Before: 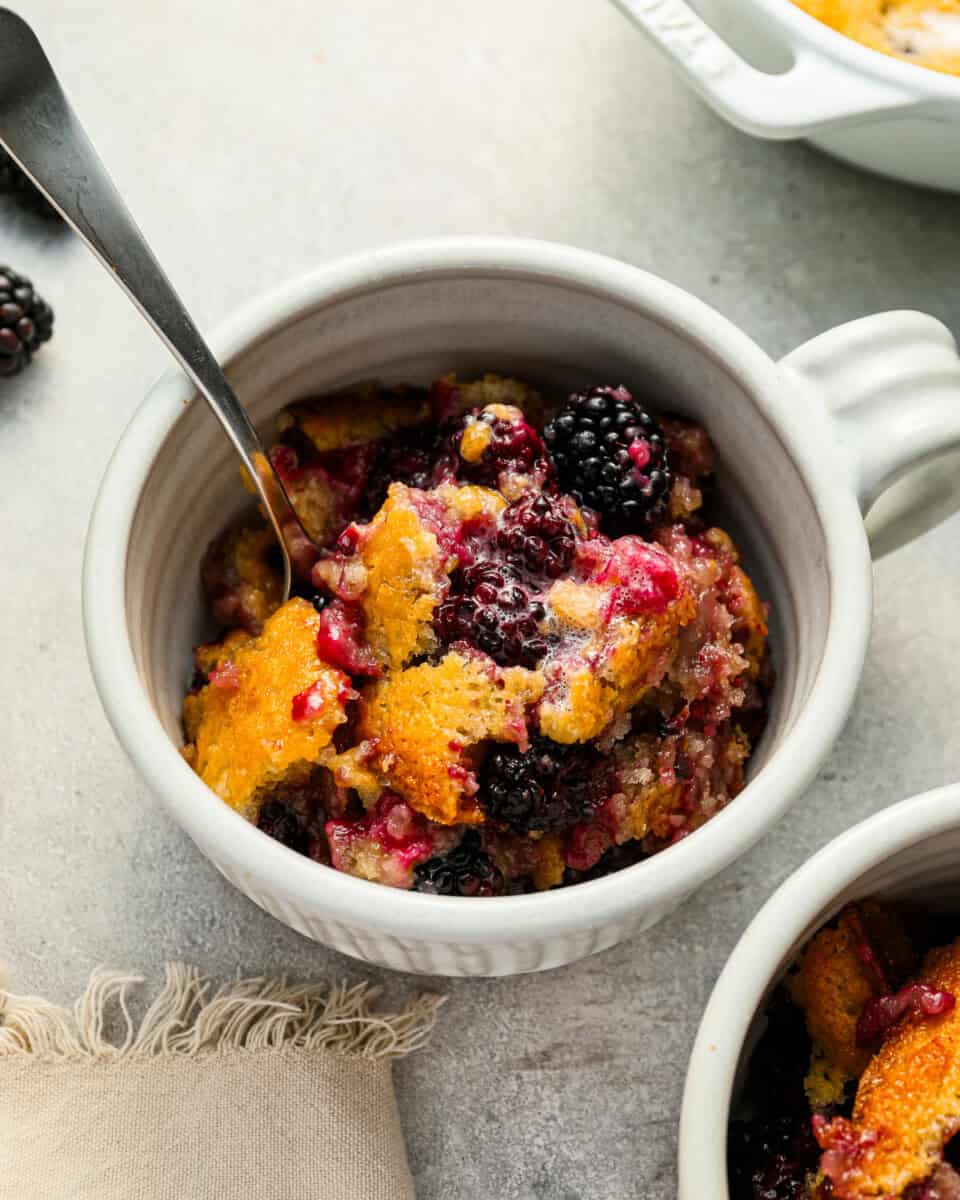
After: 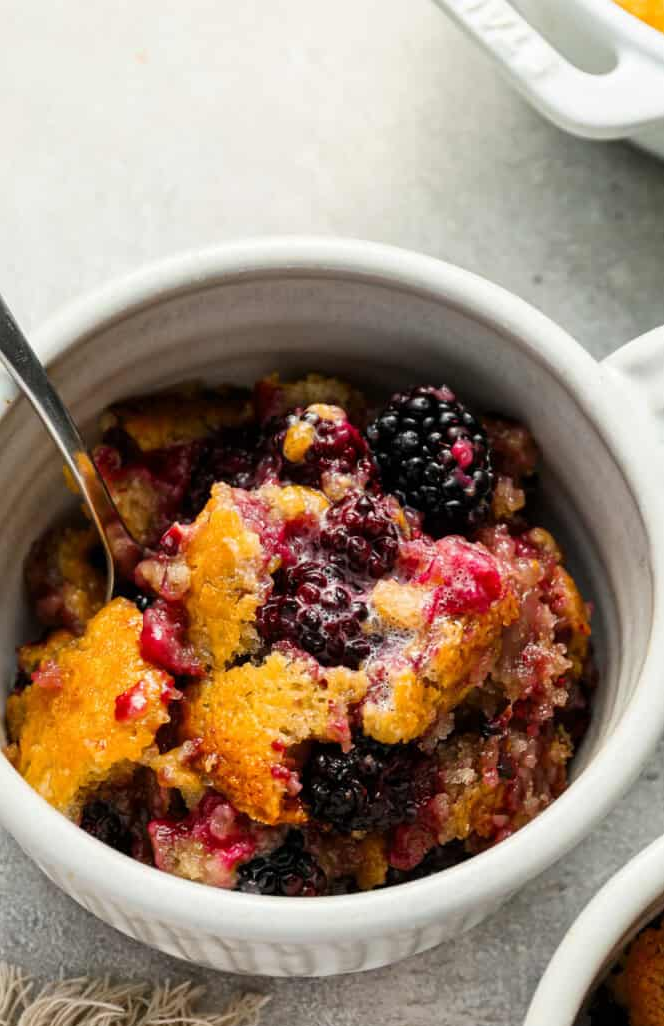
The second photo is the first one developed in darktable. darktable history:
crop: left 18.455%, right 12.299%, bottom 14.451%
